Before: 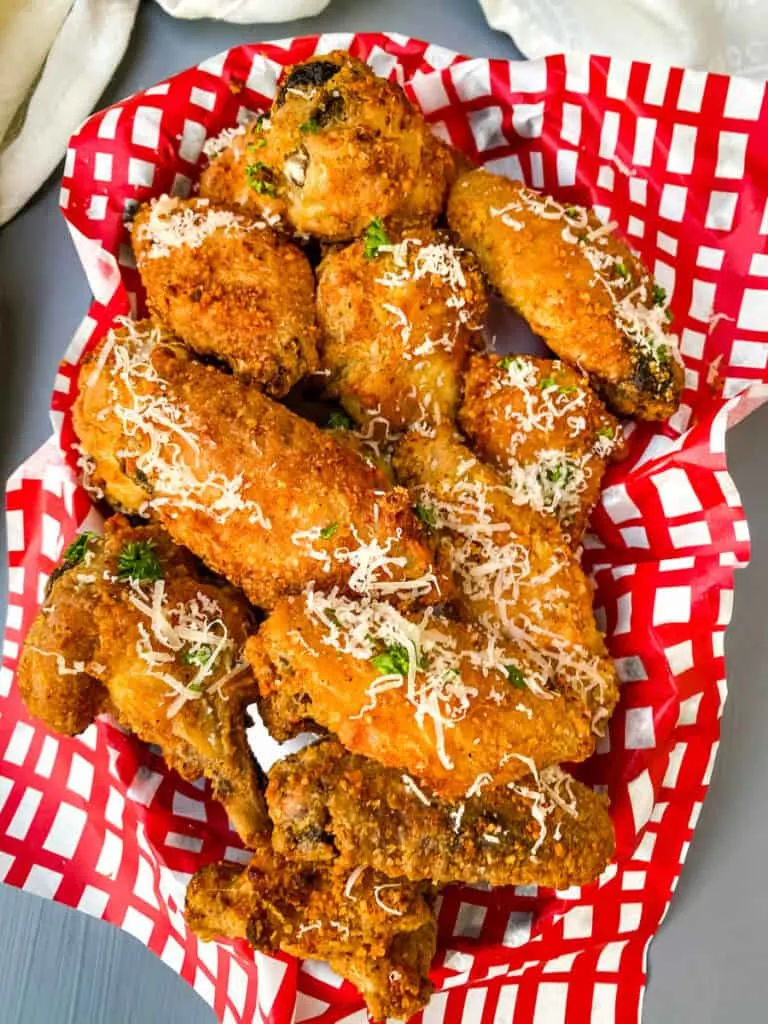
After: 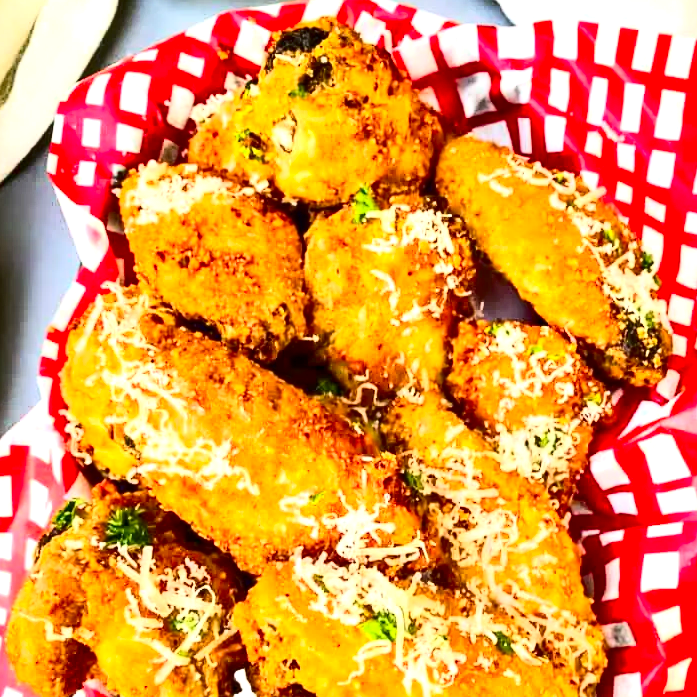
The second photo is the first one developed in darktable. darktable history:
contrast brightness saturation: contrast 0.398, brightness 0.043, saturation 0.255
exposure: exposure 0.752 EV, compensate highlight preservation false
crop: left 1.566%, top 3.411%, right 7.659%, bottom 28.454%
